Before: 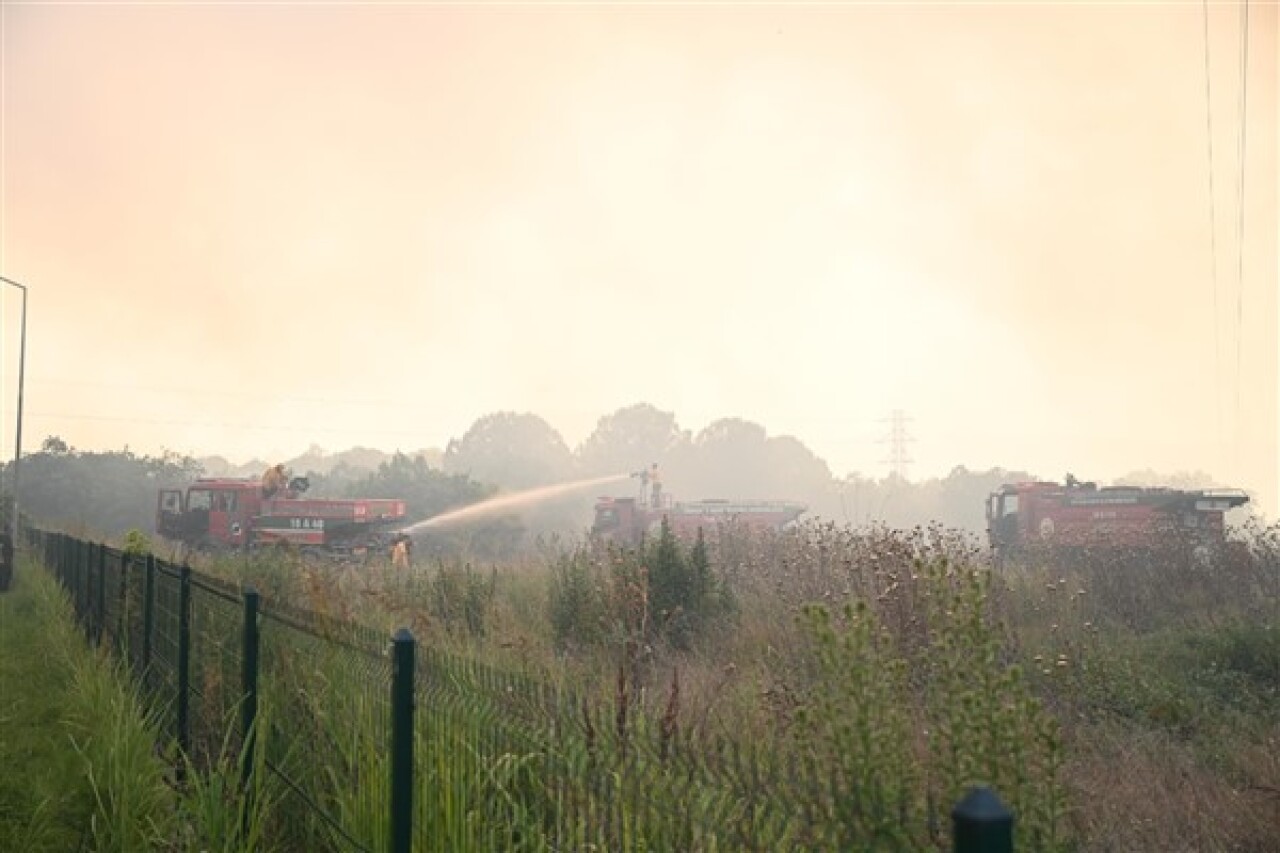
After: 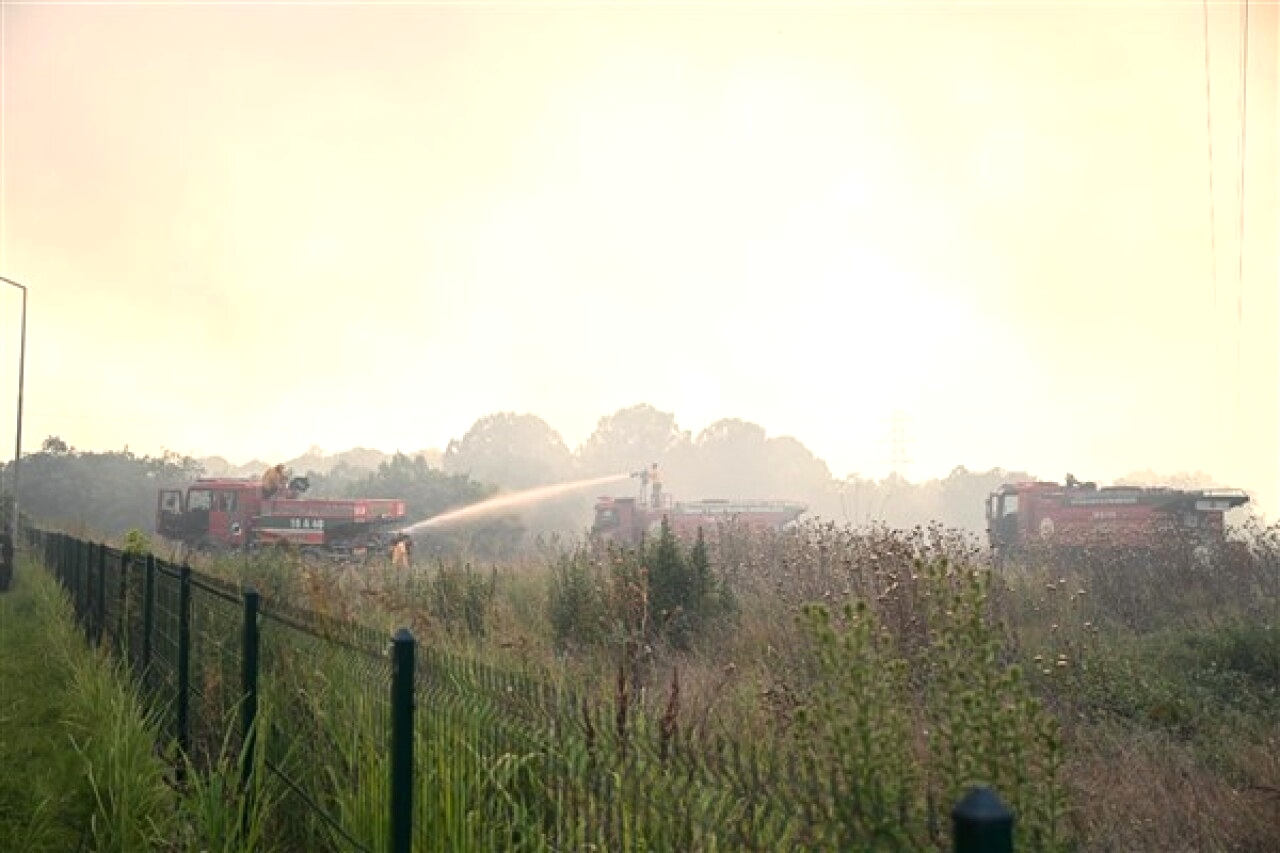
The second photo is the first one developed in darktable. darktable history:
color balance: contrast 10%
local contrast: mode bilateral grid, contrast 20, coarseness 50, detail 120%, midtone range 0.2
